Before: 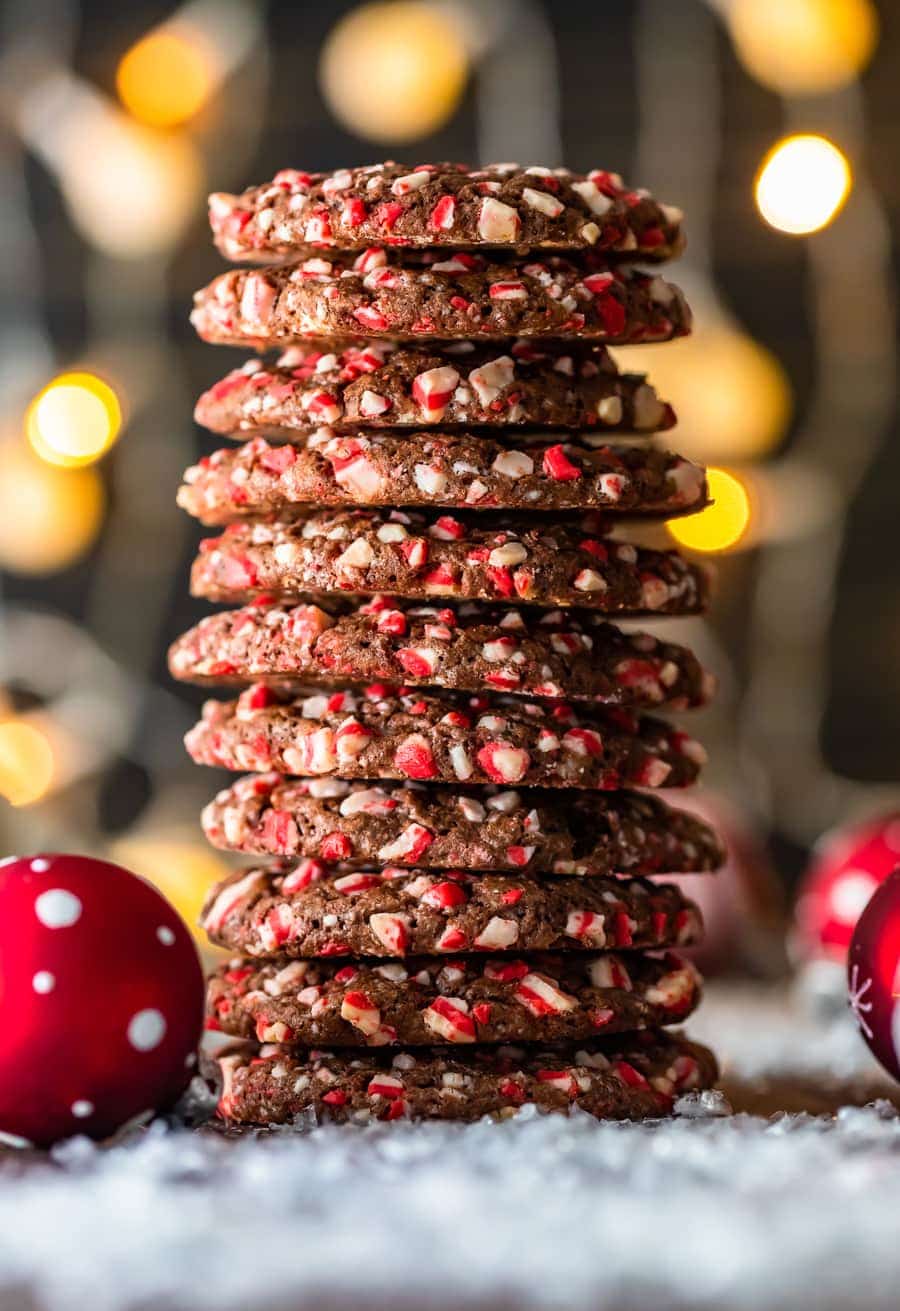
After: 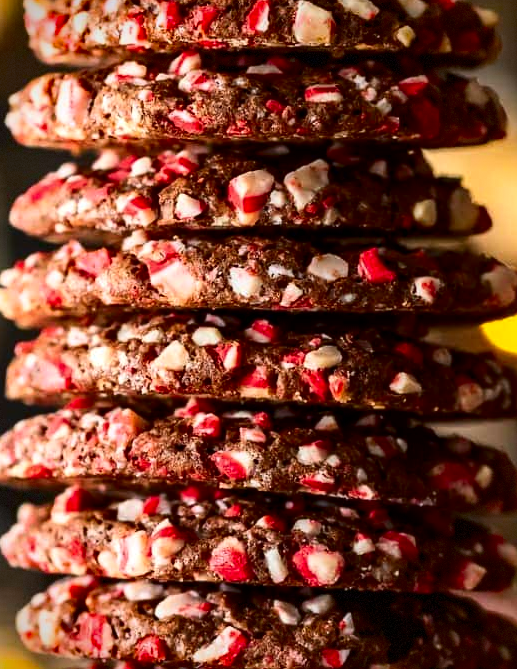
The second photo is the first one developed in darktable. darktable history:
contrast brightness saturation: contrast 0.203, brightness -0.105, saturation 0.101
vignetting: saturation 0.384, dithering 8-bit output
crop: left 20.644%, top 15.035%, right 21.888%, bottom 33.932%
local contrast: mode bilateral grid, contrast 20, coarseness 50, detail 120%, midtone range 0.2
